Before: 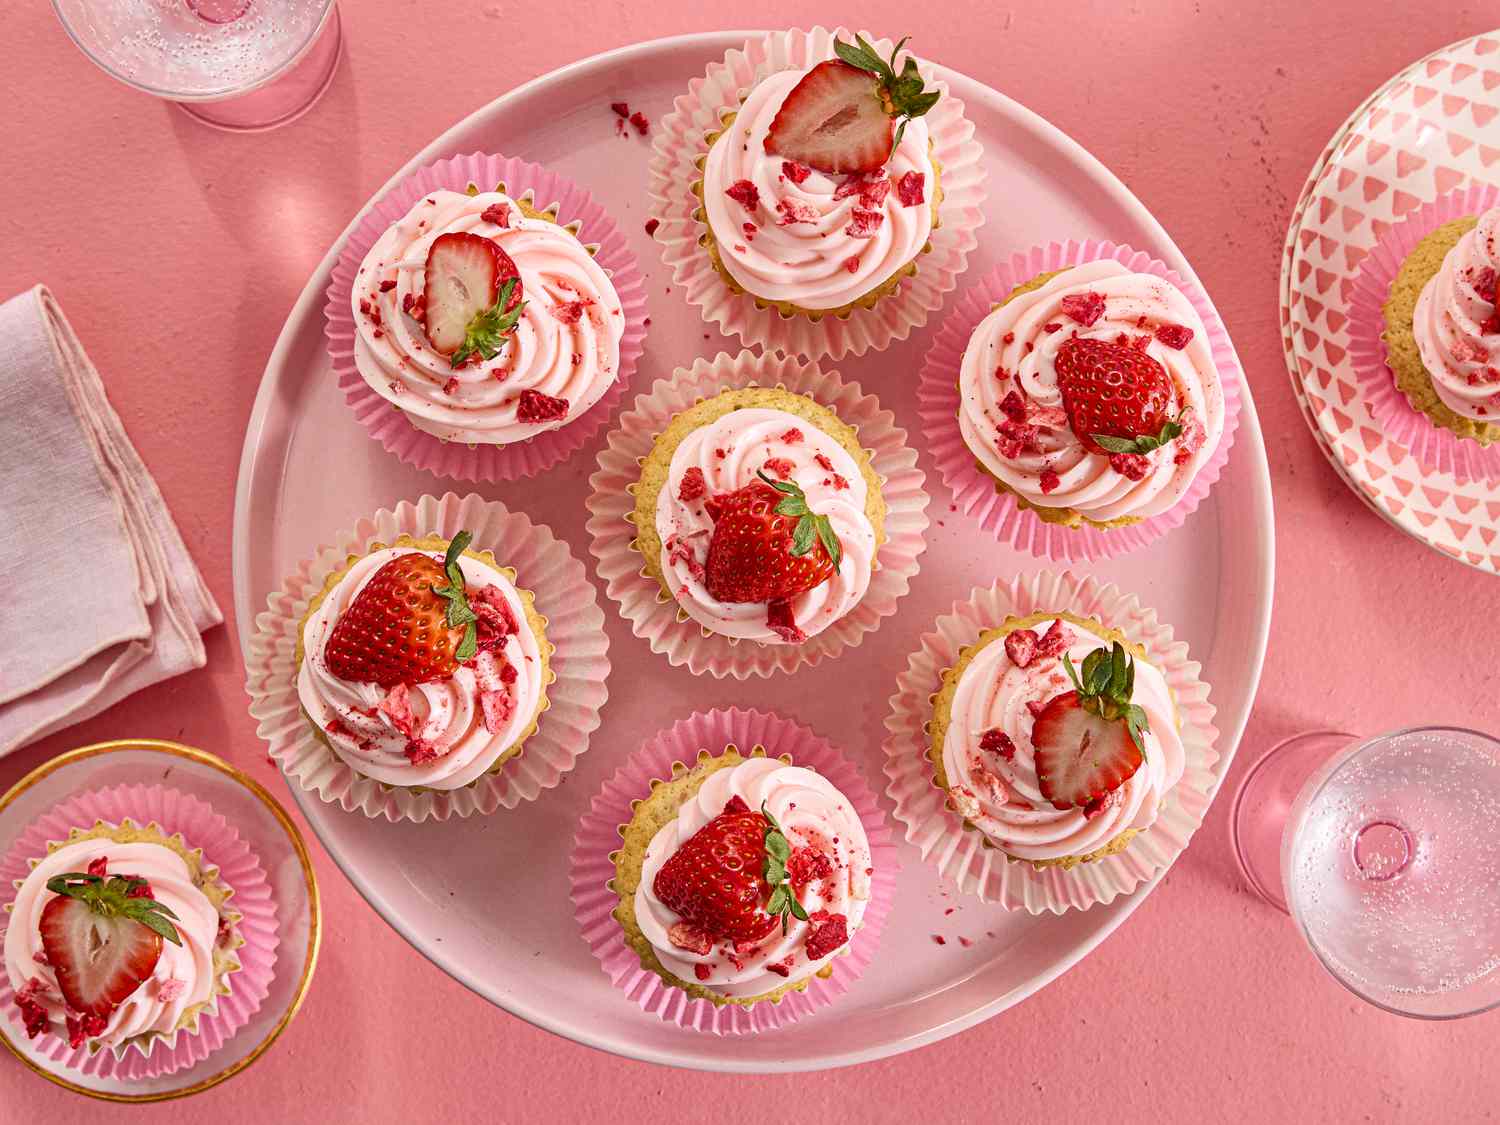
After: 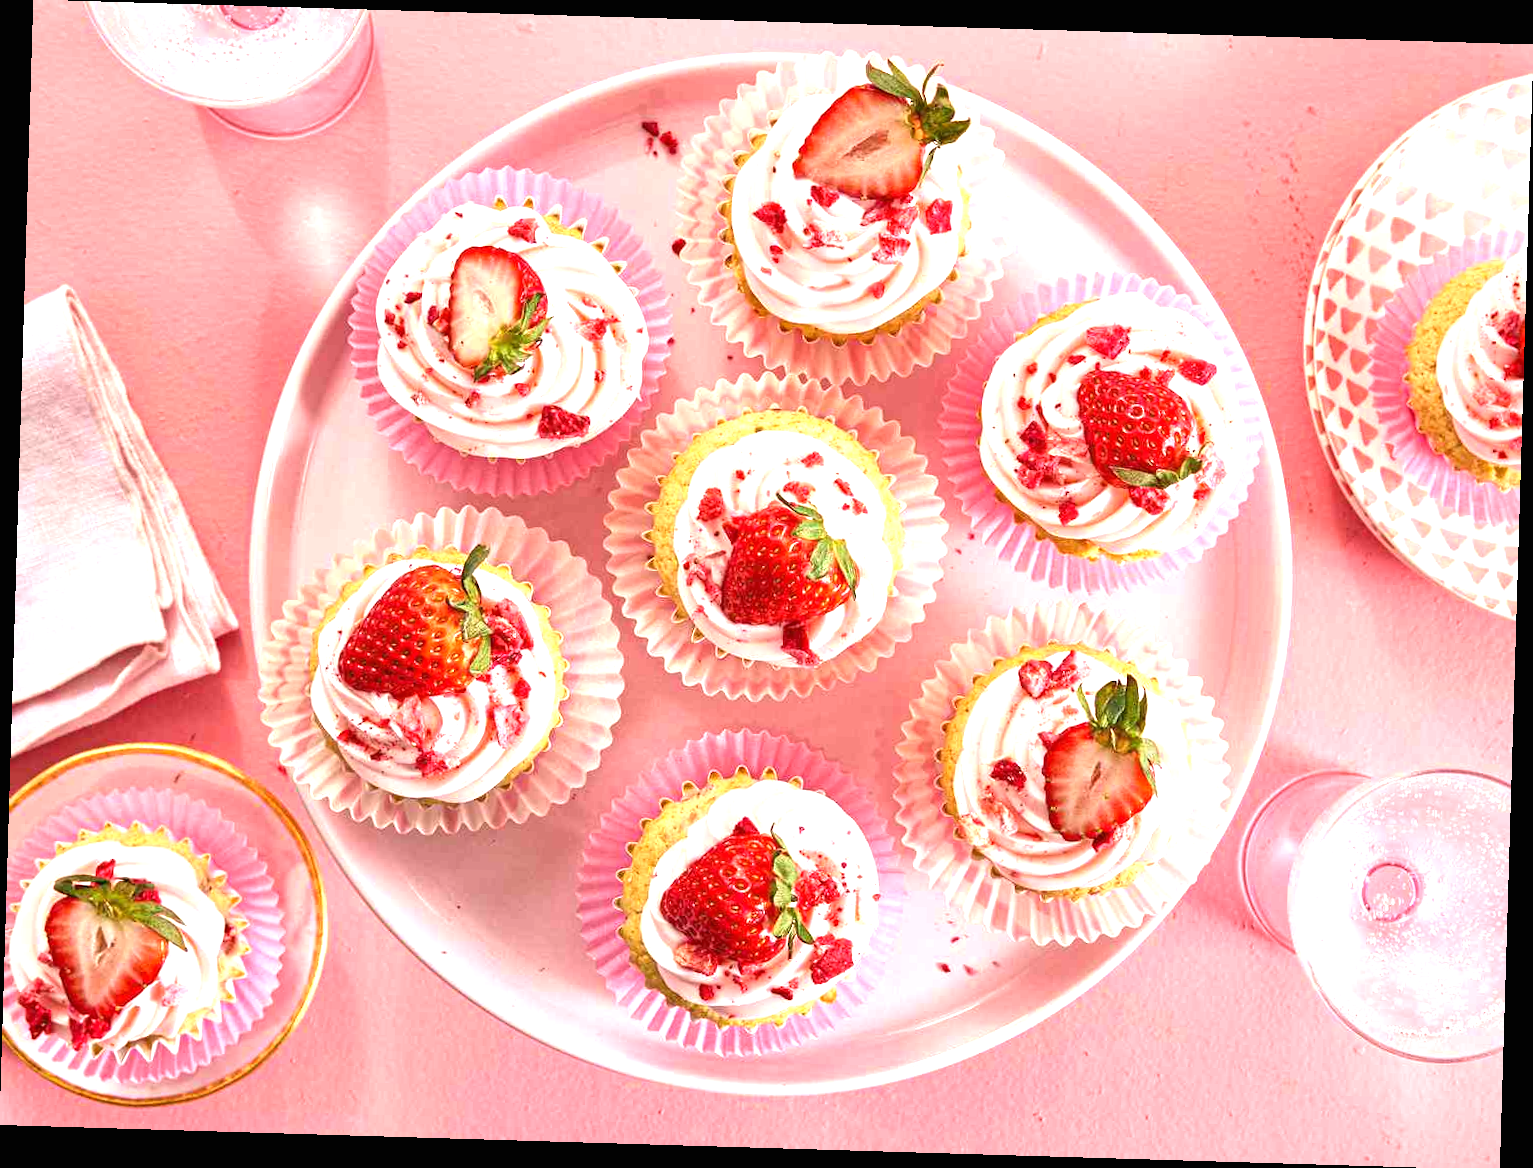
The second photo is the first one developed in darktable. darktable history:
rotate and perspective: rotation 1.72°, automatic cropping off
crop: bottom 0.071%
exposure: black level correction 0, exposure 1.2 EV, compensate highlight preservation false
